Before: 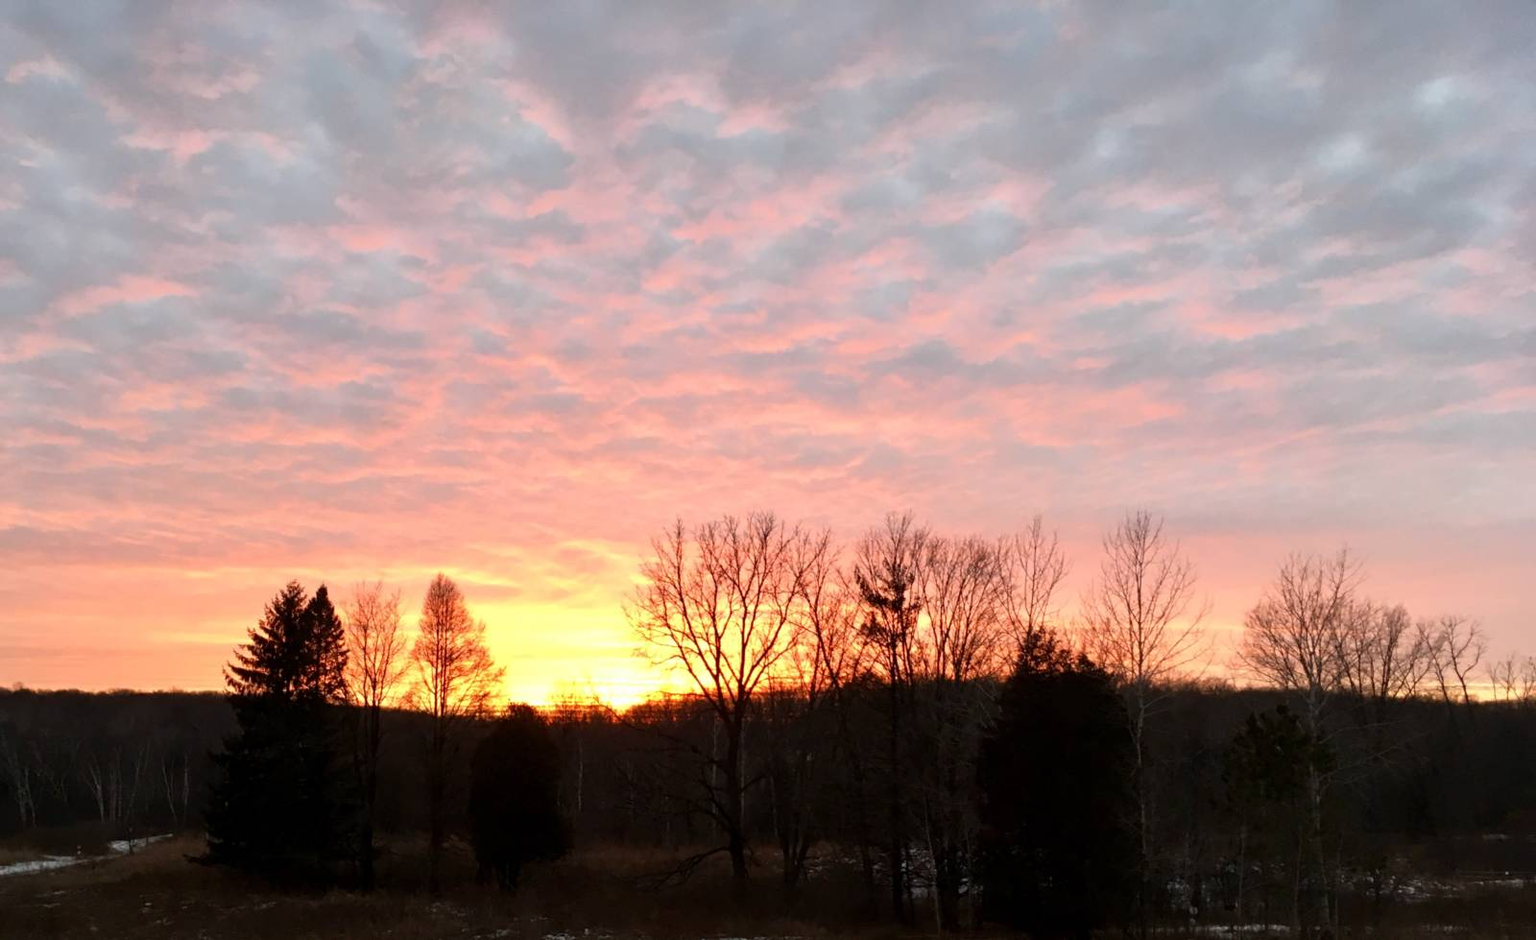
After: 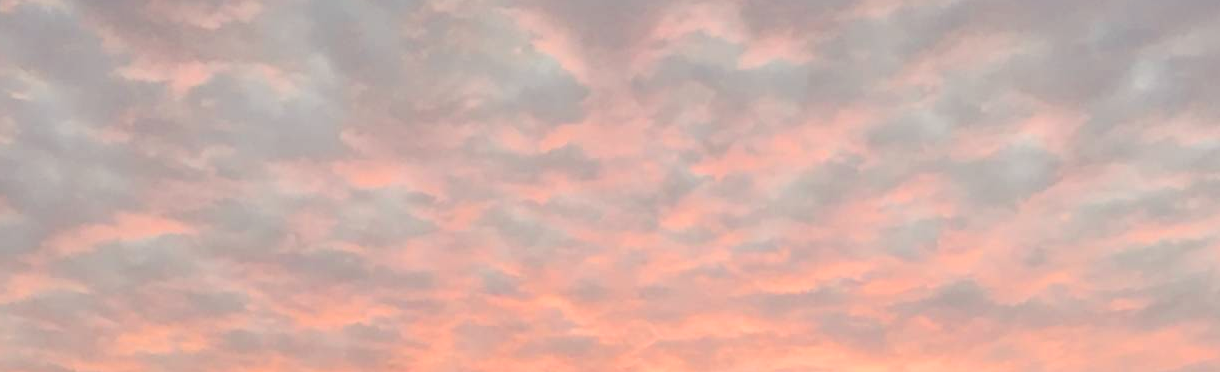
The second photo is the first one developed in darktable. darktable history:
crop: left 0.579%, top 7.627%, right 23.167%, bottom 54.275%
color balance rgb: shadows lift › luminance -21.66%, shadows lift › chroma 8.98%, shadows lift › hue 283.37°, power › chroma 1.05%, power › hue 25.59°, highlights gain › luminance 6.08%, highlights gain › chroma 2.55%, highlights gain › hue 90°, global offset › luminance -0.87%, perceptual saturation grading › global saturation 25%, perceptual saturation grading › highlights -28.39%, perceptual saturation grading › shadows 33.98%
